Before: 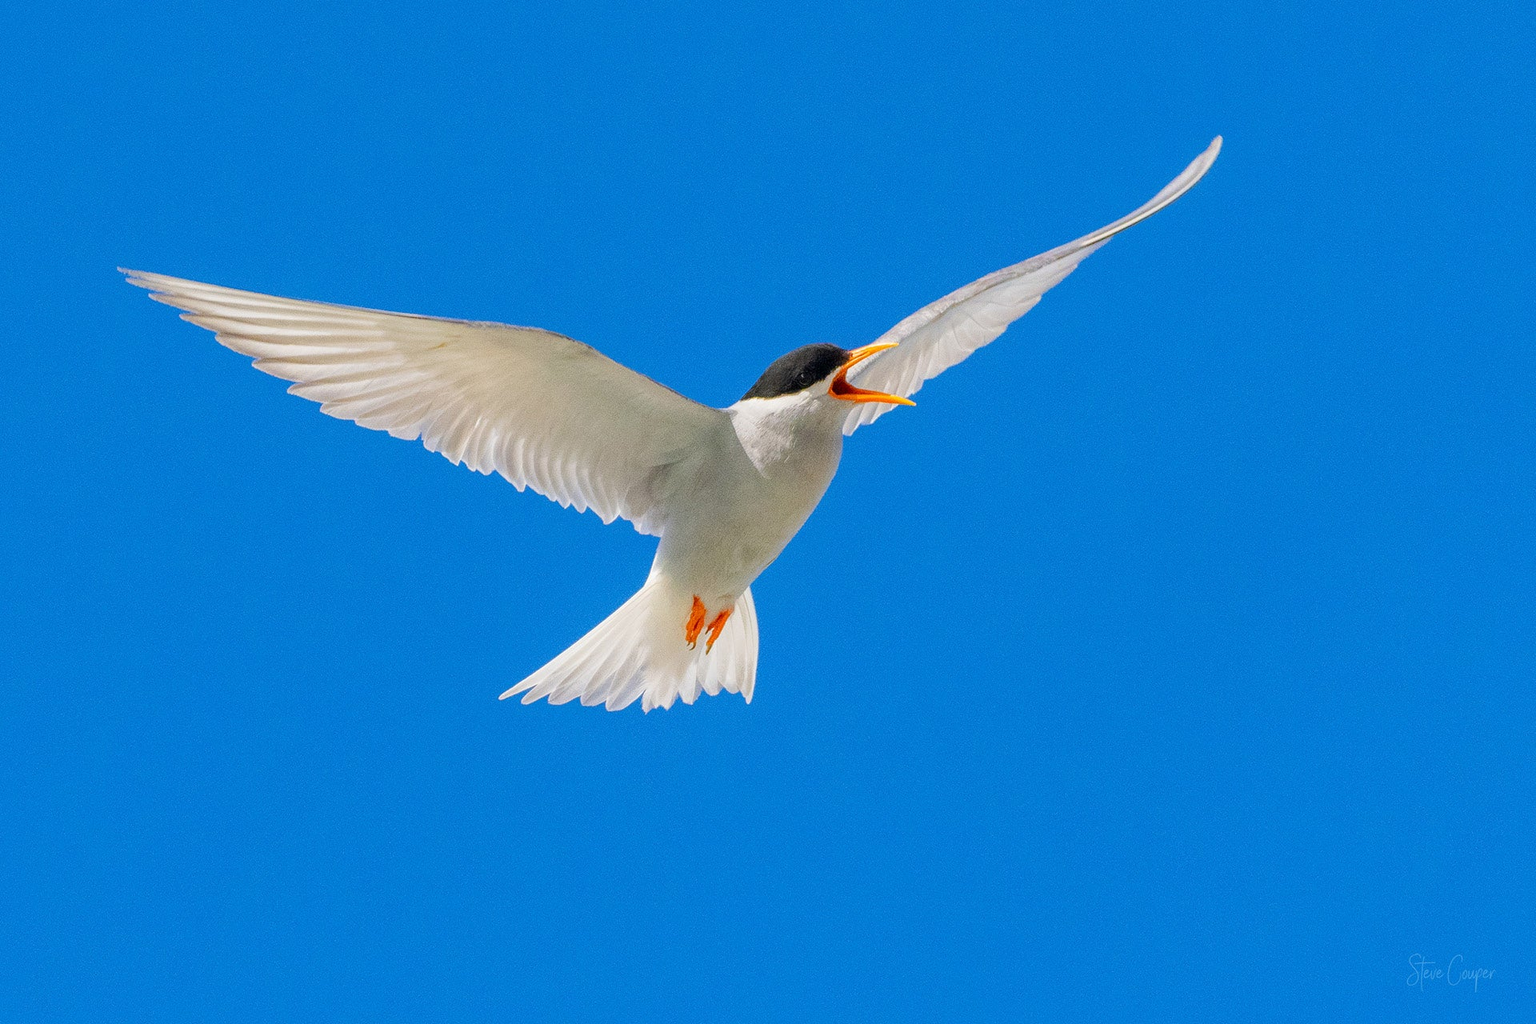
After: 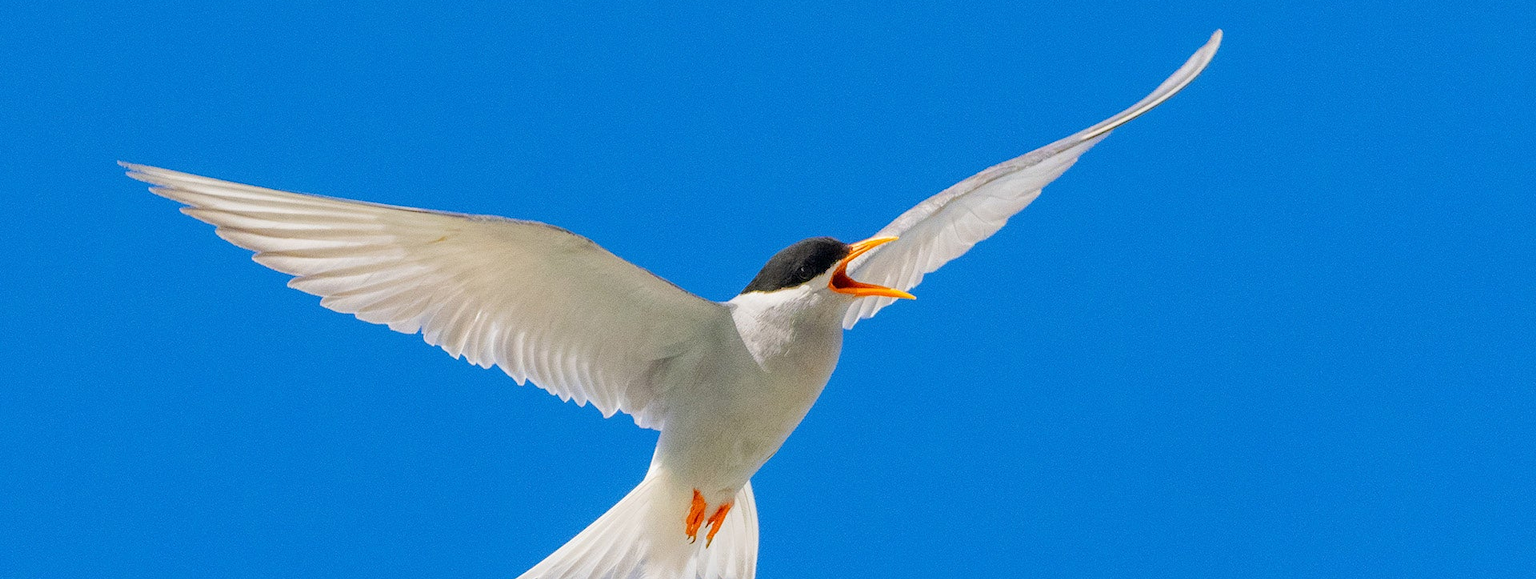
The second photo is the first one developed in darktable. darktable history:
crop and rotate: top 10.416%, bottom 33.013%
